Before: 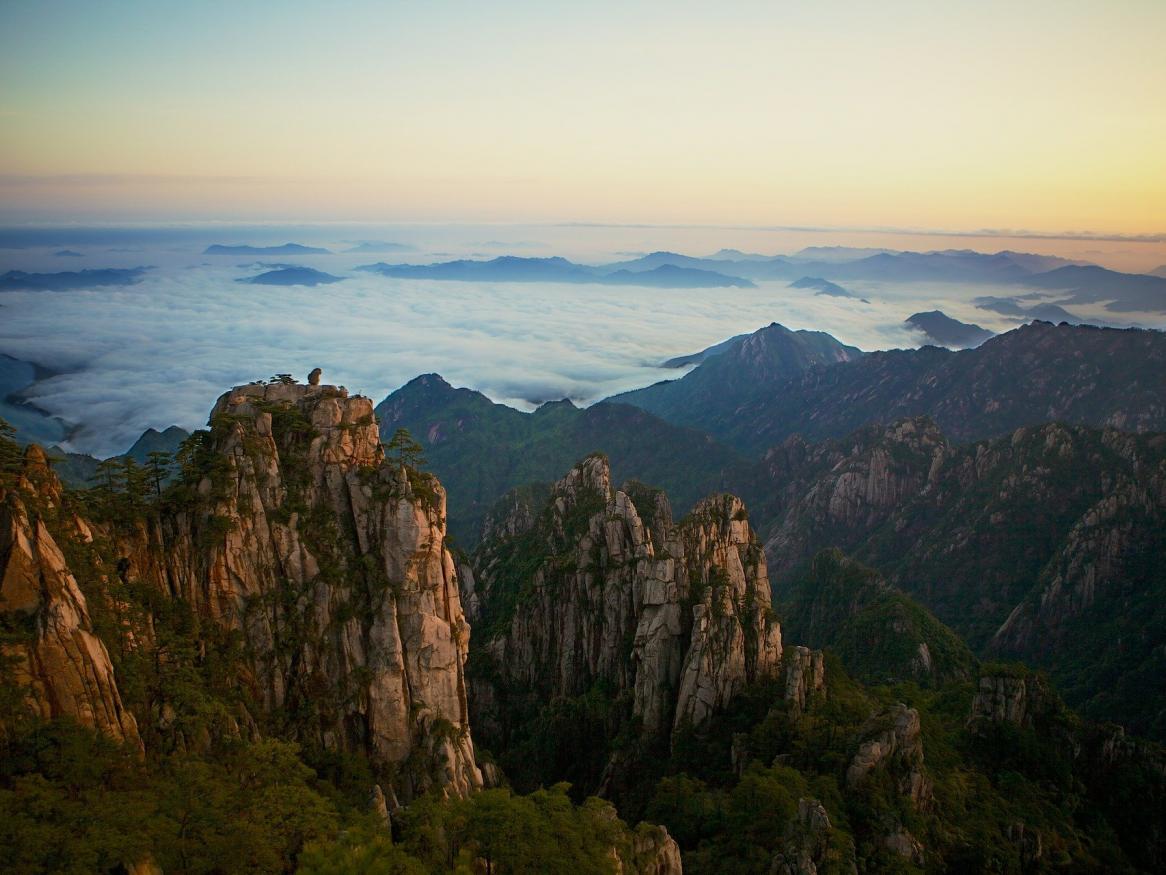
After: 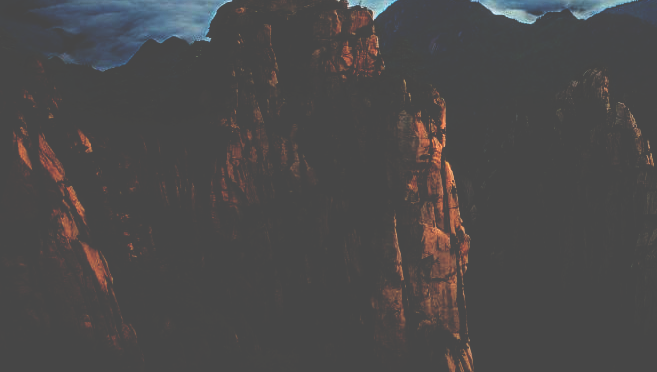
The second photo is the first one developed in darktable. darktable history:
base curve: curves: ch0 [(0, 0.036) (0.083, 0.04) (0.804, 1)], preserve colors none
crop: top 44.483%, right 43.593%, bottom 12.892%
contrast brightness saturation: contrast -0.15, brightness 0.05, saturation -0.12
local contrast: detail 130%
